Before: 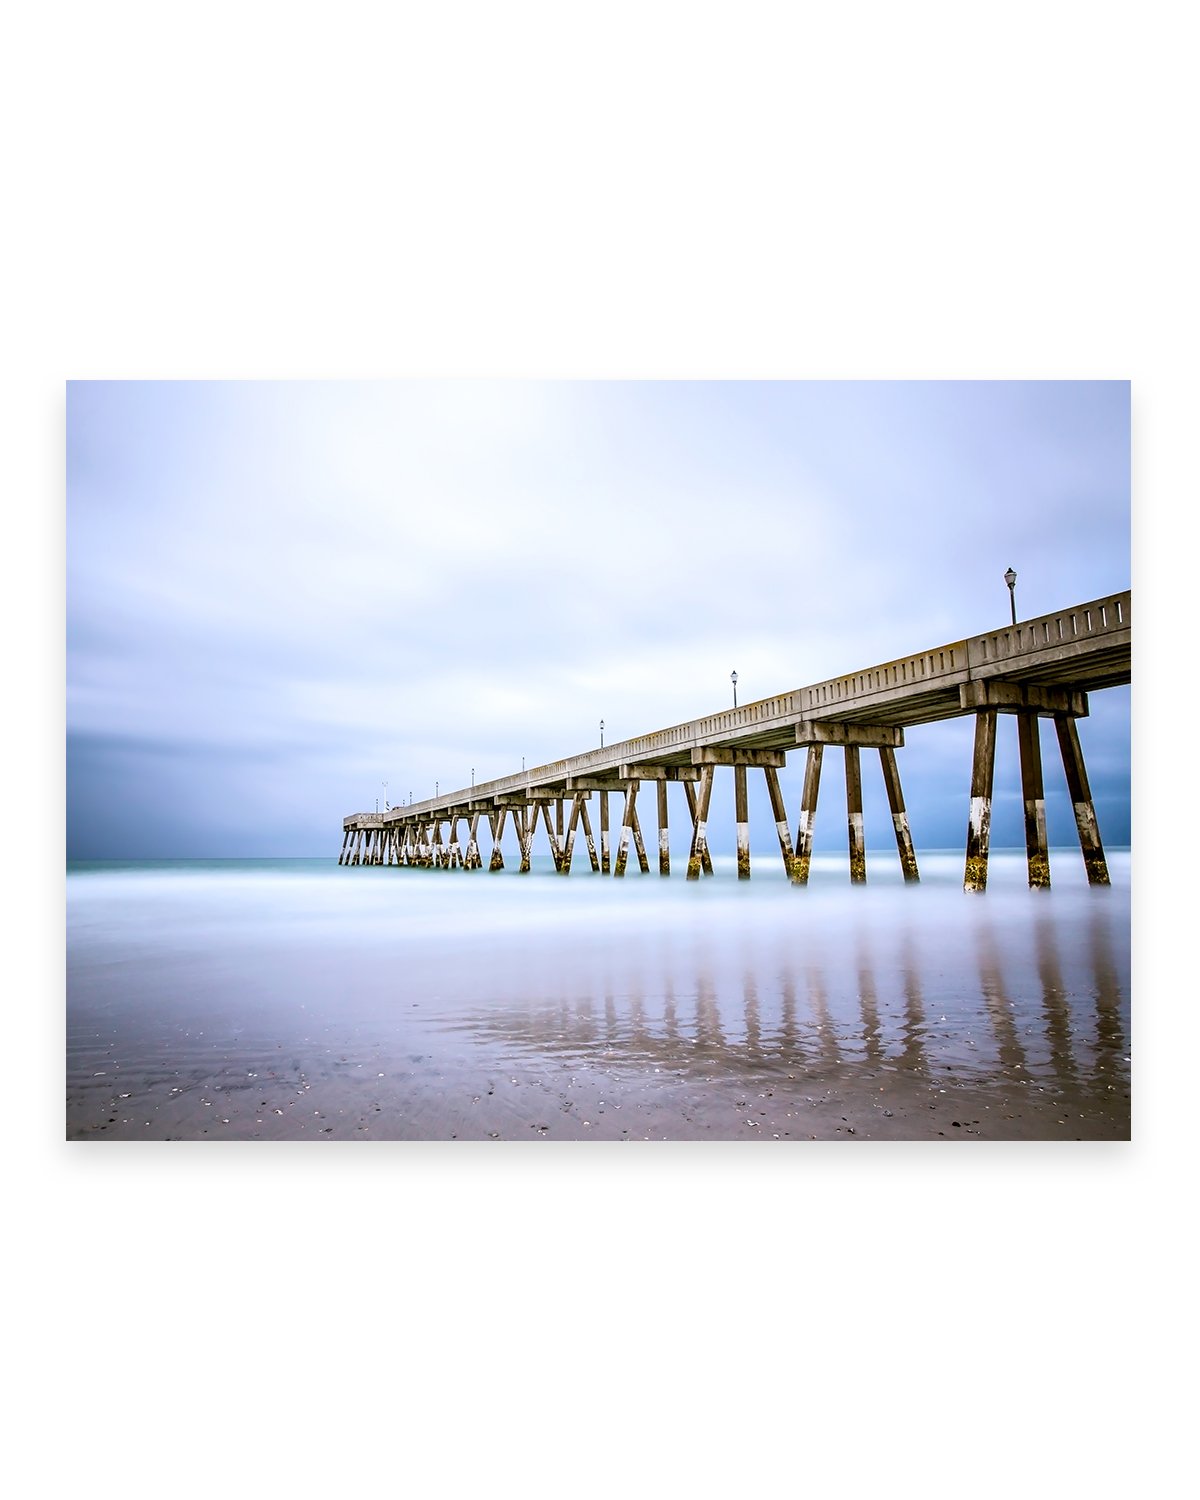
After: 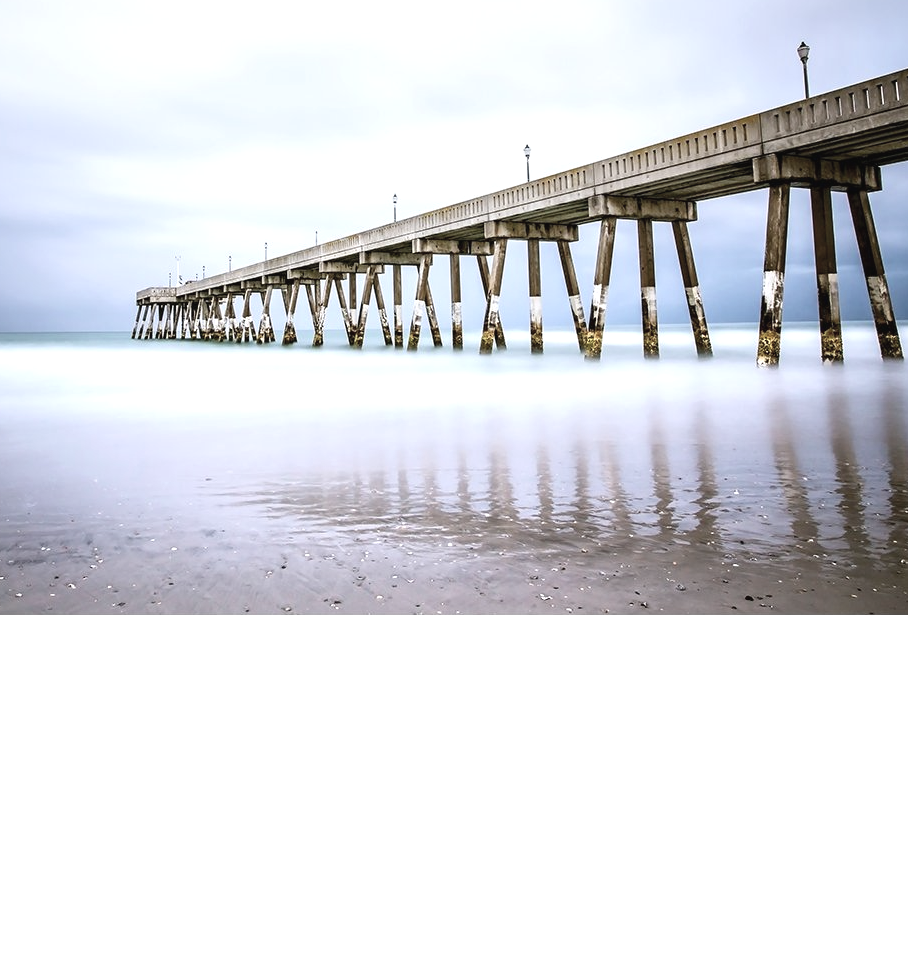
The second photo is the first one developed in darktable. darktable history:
crop and rotate: left 17.299%, top 35.115%, right 7.015%, bottom 1.024%
exposure: black level correction 0, exposure 0.9 EV, compensate highlight preservation false
contrast brightness saturation: contrast -0.05, saturation -0.41
graduated density: on, module defaults
